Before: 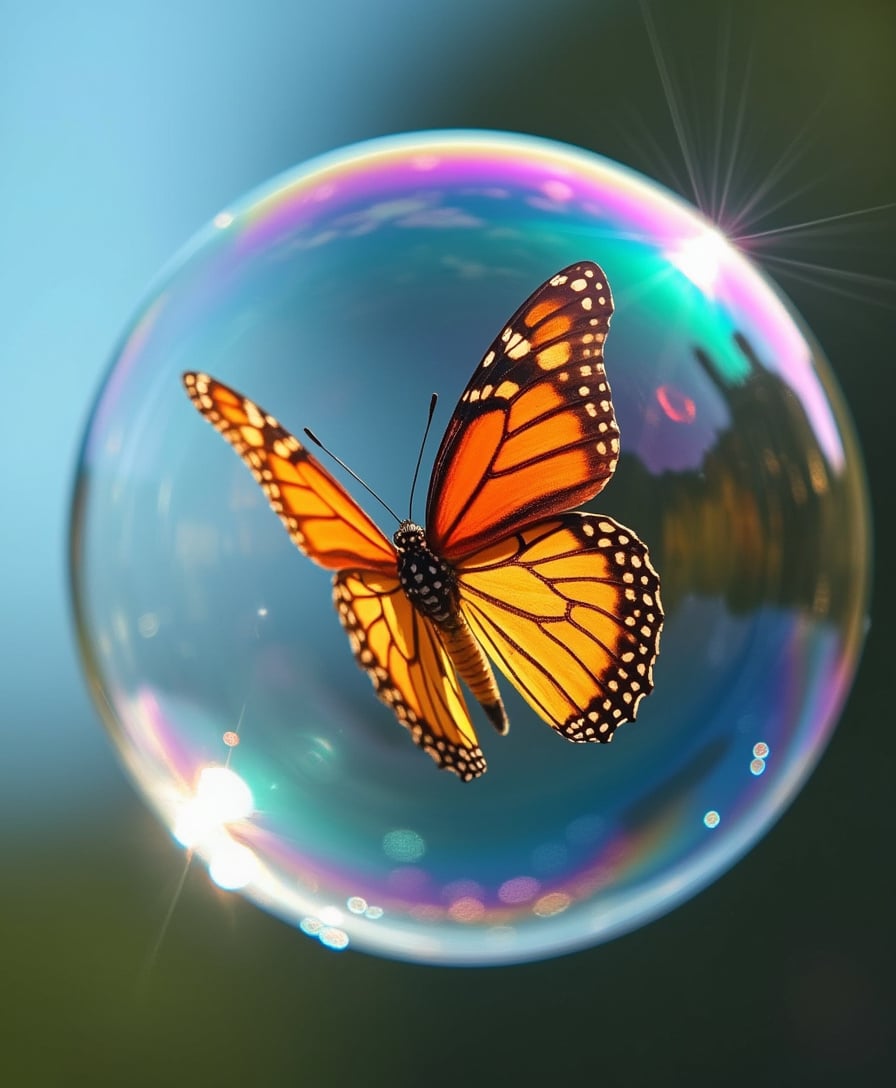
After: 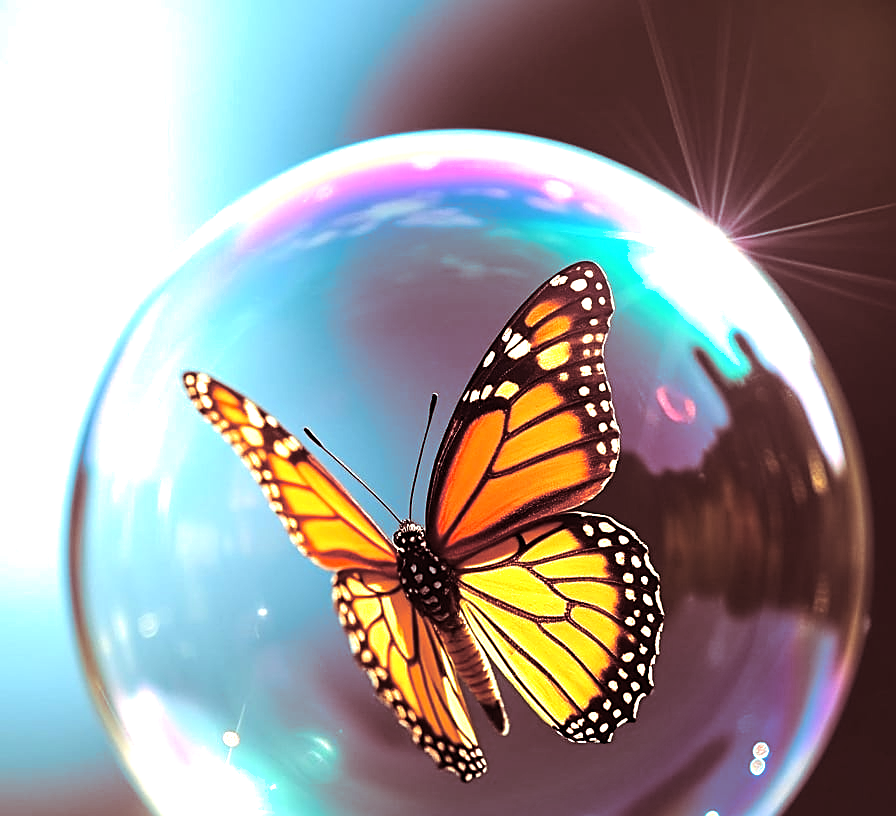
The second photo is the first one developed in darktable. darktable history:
split-toning: highlights › hue 187.2°, highlights › saturation 0.83, balance -68.05, compress 56.43%
exposure: exposure 0.376 EV, compensate highlight preservation false
crop: bottom 24.988%
sharpen: on, module defaults
tone equalizer: -8 EV -0.75 EV, -7 EV -0.7 EV, -6 EV -0.6 EV, -5 EV -0.4 EV, -3 EV 0.4 EV, -2 EV 0.6 EV, -1 EV 0.7 EV, +0 EV 0.75 EV, edges refinement/feathering 500, mask exposure compensation -1.57 EV, preserve details no
